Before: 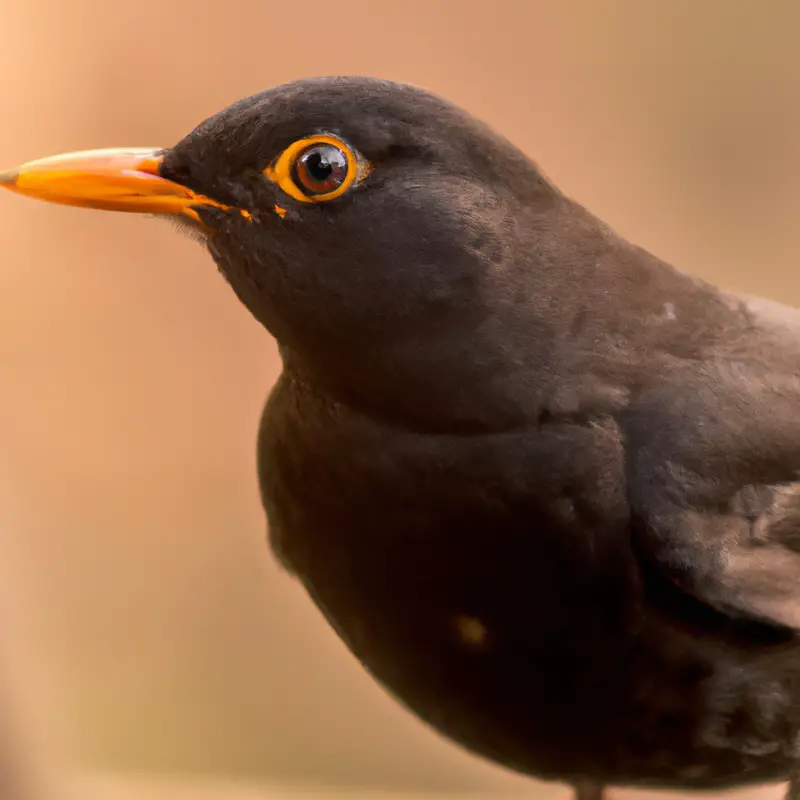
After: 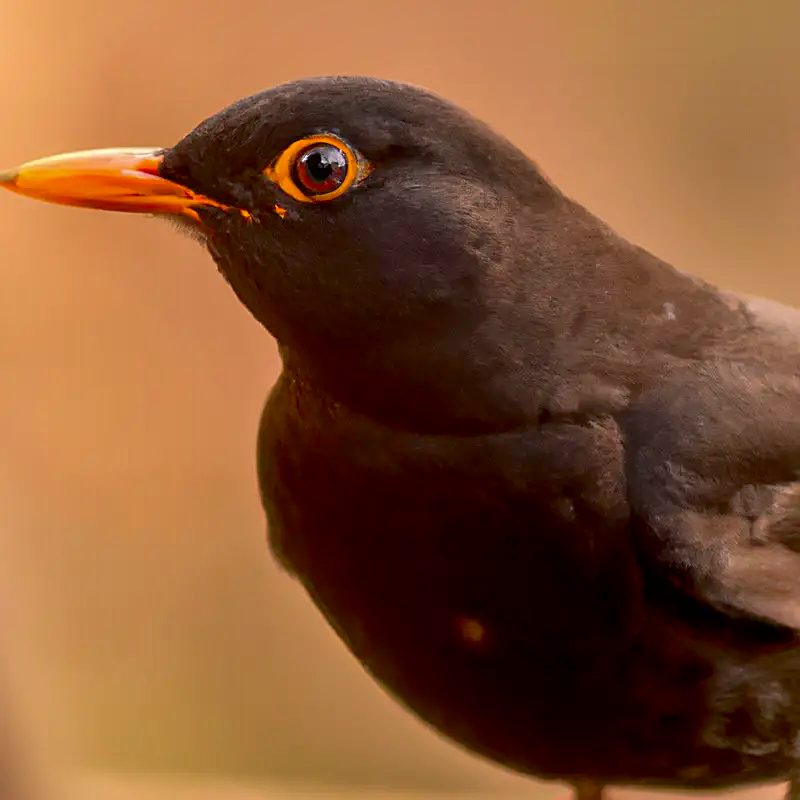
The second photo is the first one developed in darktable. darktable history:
contrast brightness saturation: contrast 0.121, brightness -0.125, saturation 0.204
shadows and highlights: shadows color adjustment 97.99%, highlights color adjustment 58.39%
sharpen: on, module defaults
